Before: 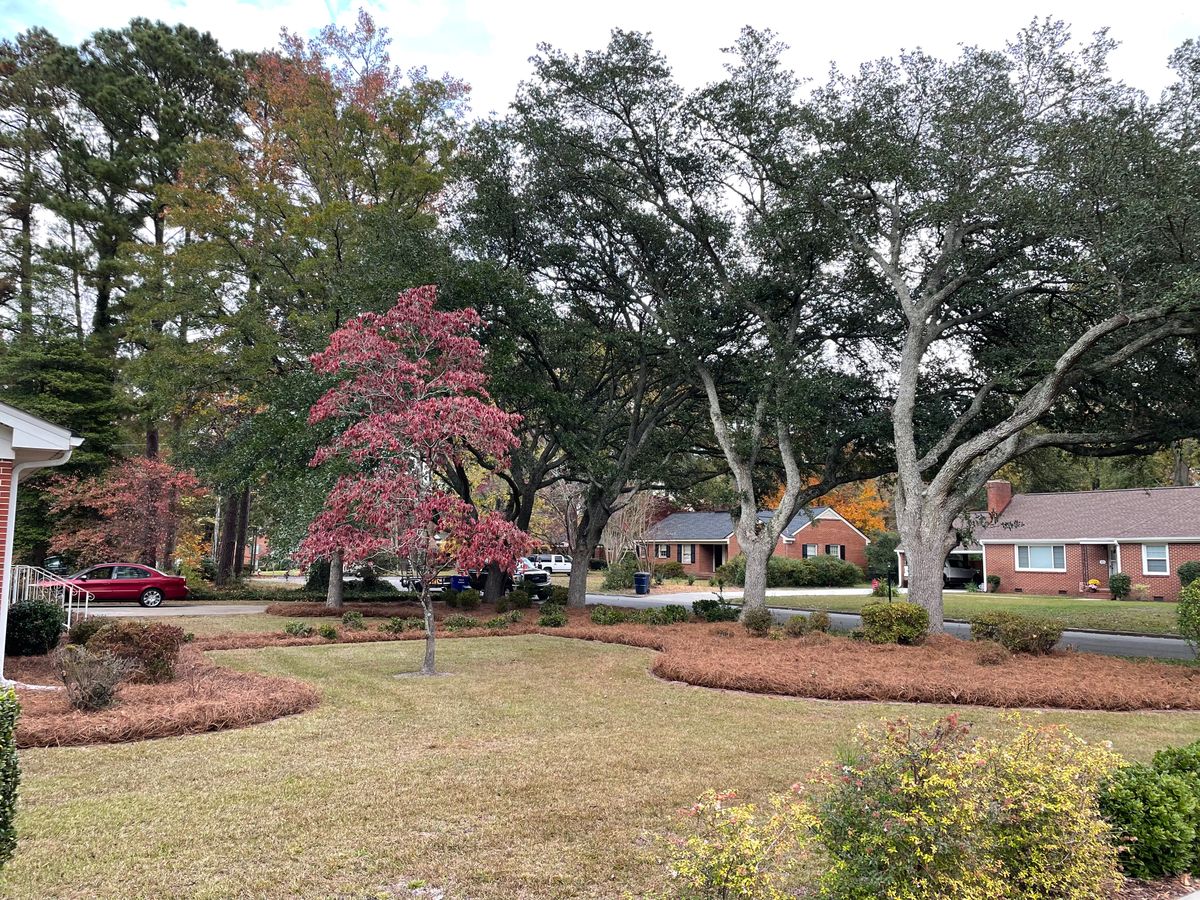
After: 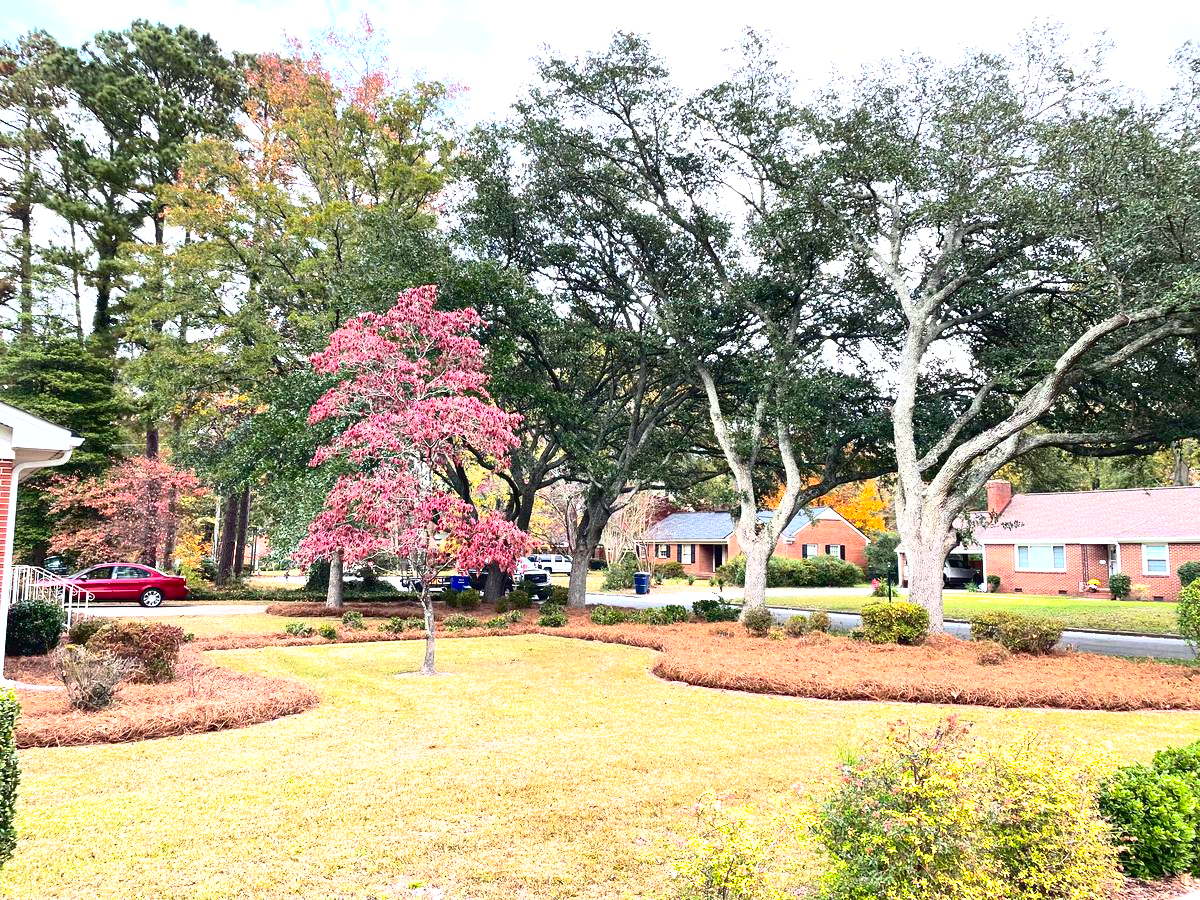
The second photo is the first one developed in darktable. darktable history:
contrast brightness saturation: contrast 0.406, brightness 0.111, saturation 0.212
exposure: black level correction 0, exposure 1.199 EV, compensate exposure bias true, compensate highlight preservation false
shadows and highlights: on, module defaults
